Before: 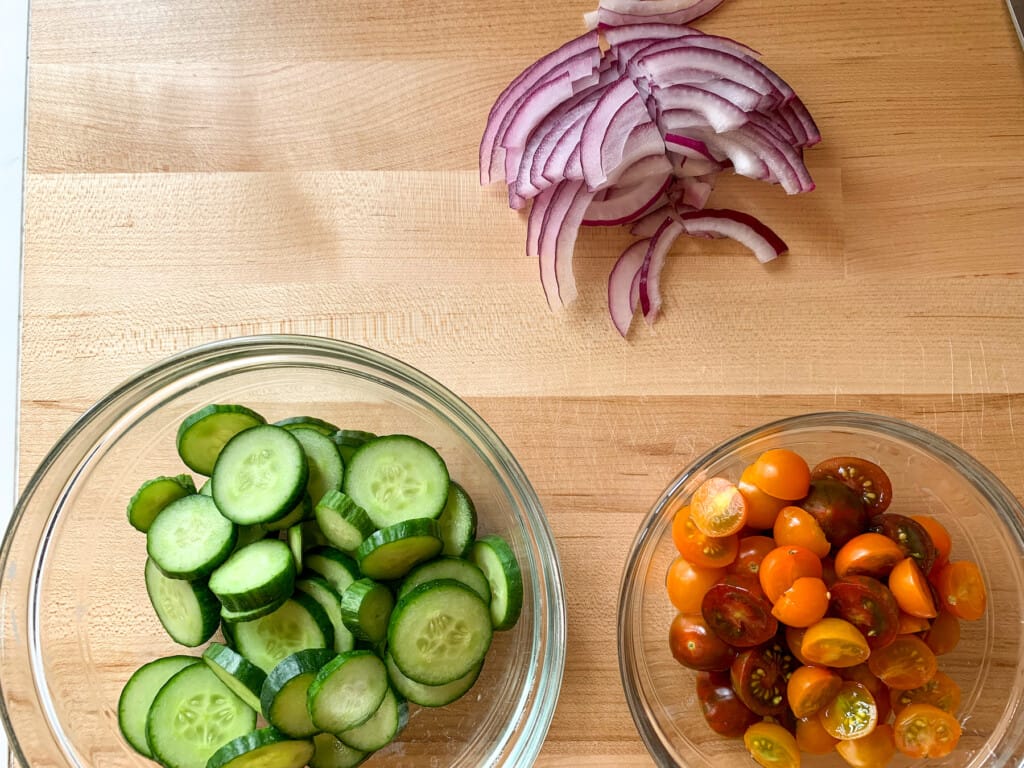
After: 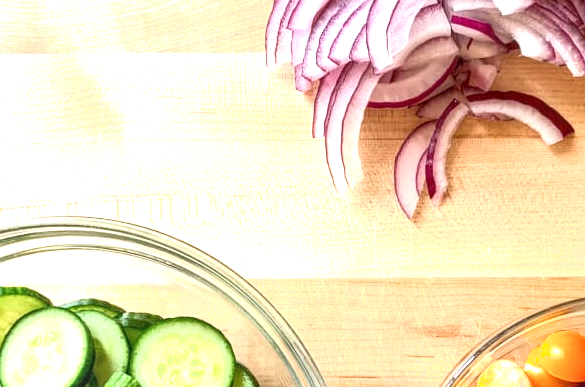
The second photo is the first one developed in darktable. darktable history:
crop: left 20.932%, top 15.471%, right 21.848%, bottom 34.081%
local contrast: on, module defaults
shadows and highlights: shadows 0, highlights 40
exposure: black level correction 0, exposure 1 EV, compensate highlight preservation false
